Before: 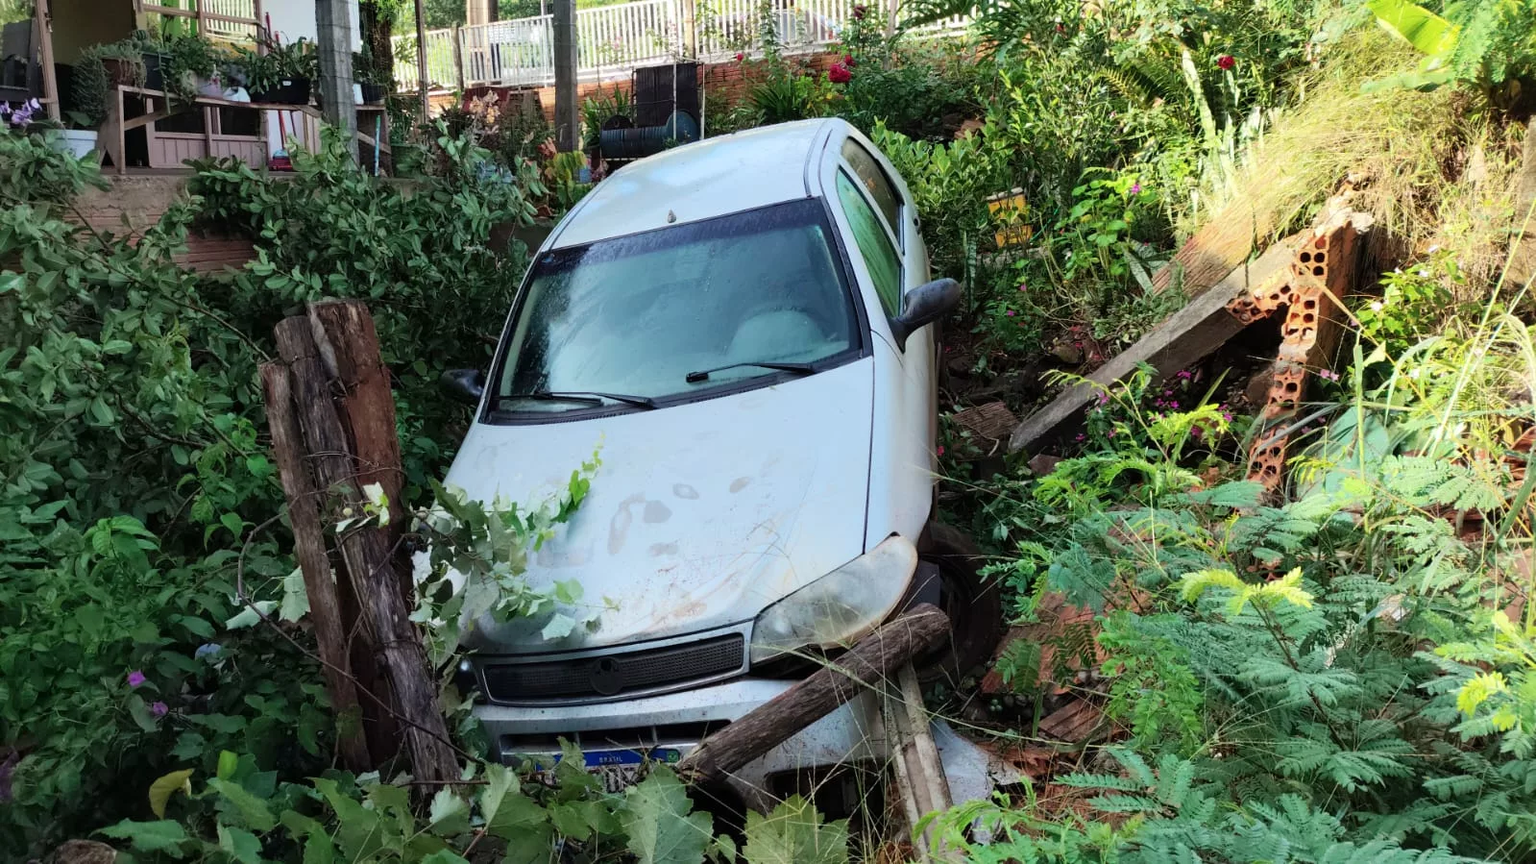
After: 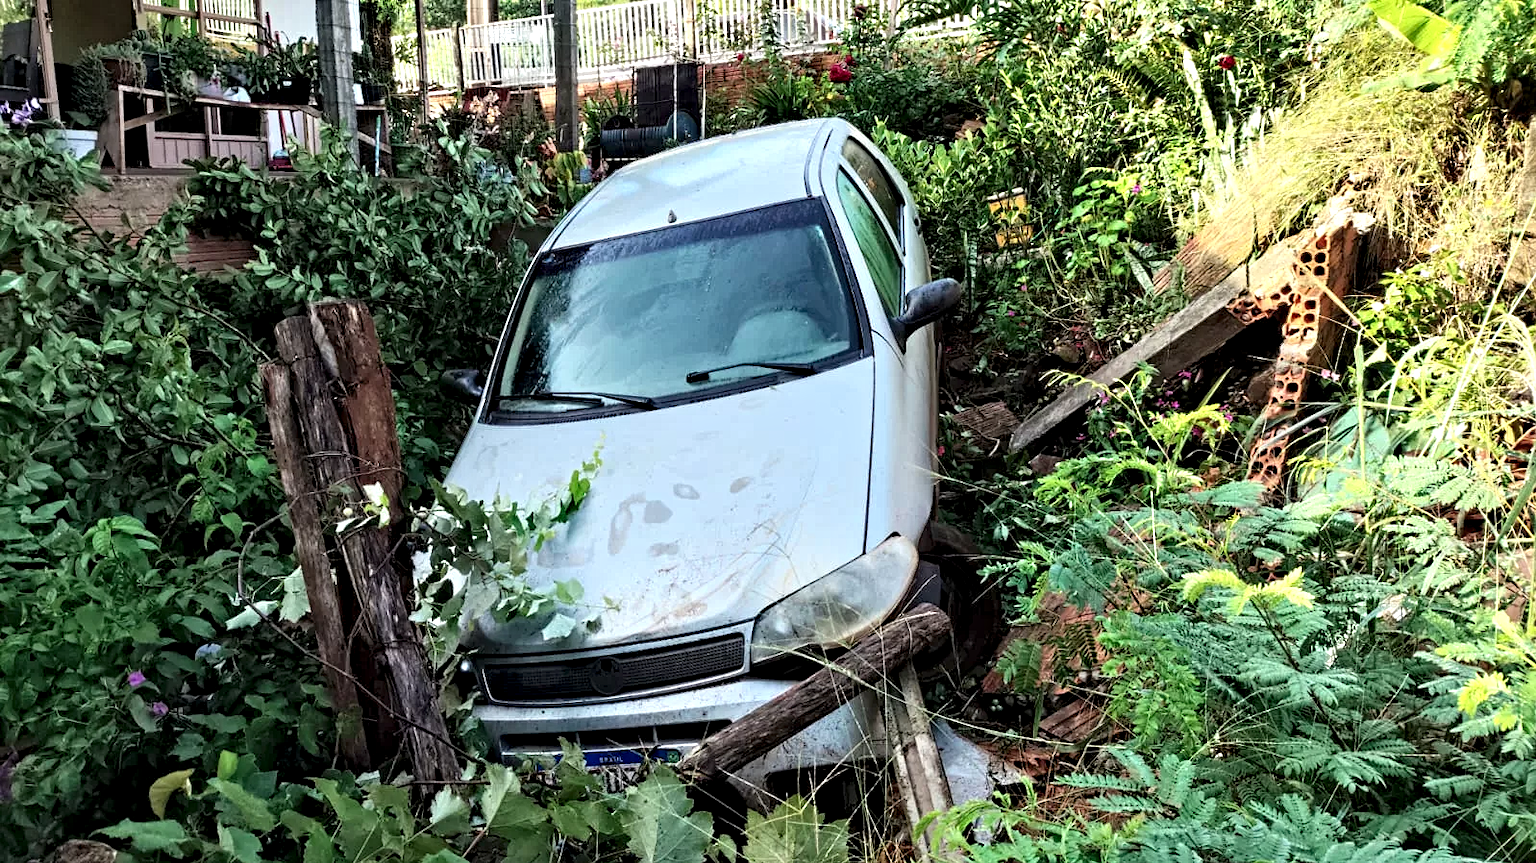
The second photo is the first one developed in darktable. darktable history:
exposure: exposure 0.2 EV, compensate highlight preservation false
contrast equalizer: octaves 7, y [[0.5, 0.542, 0.583, 0.625, 0.667, 0.708], [0.5 ×6], [0.5 ×6], [0 ×6], [0 ×6]]
